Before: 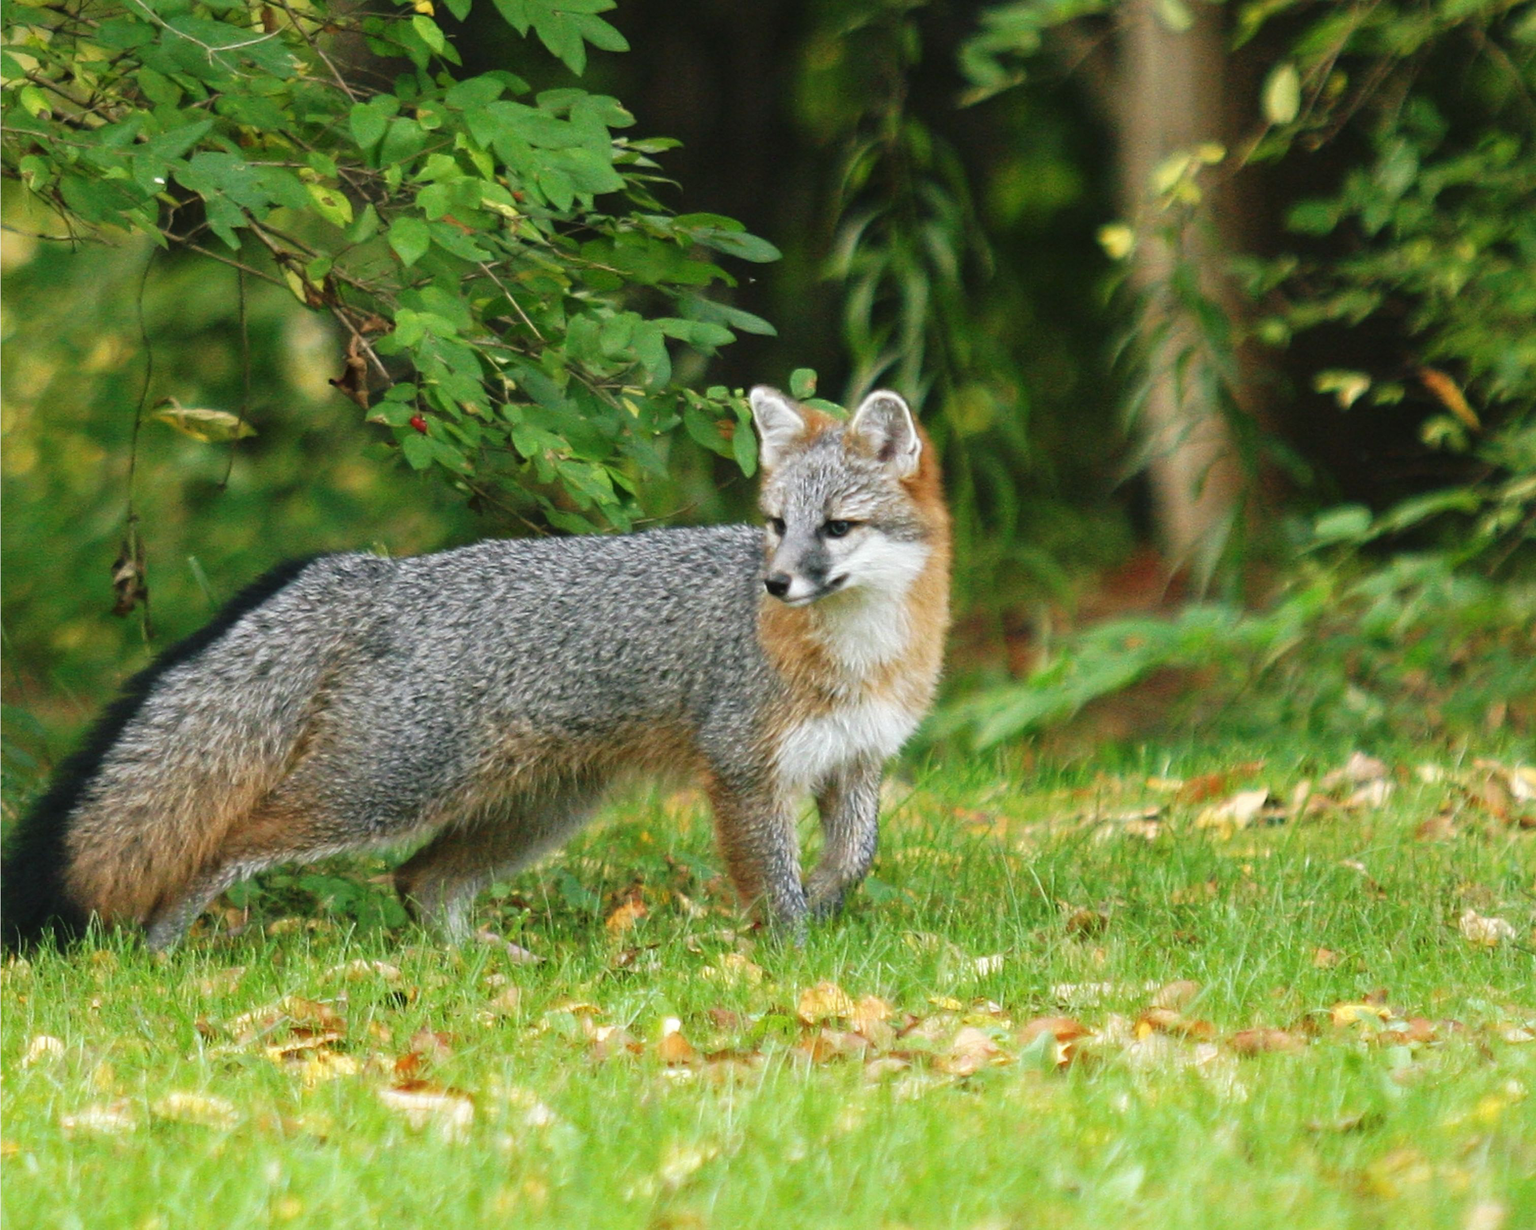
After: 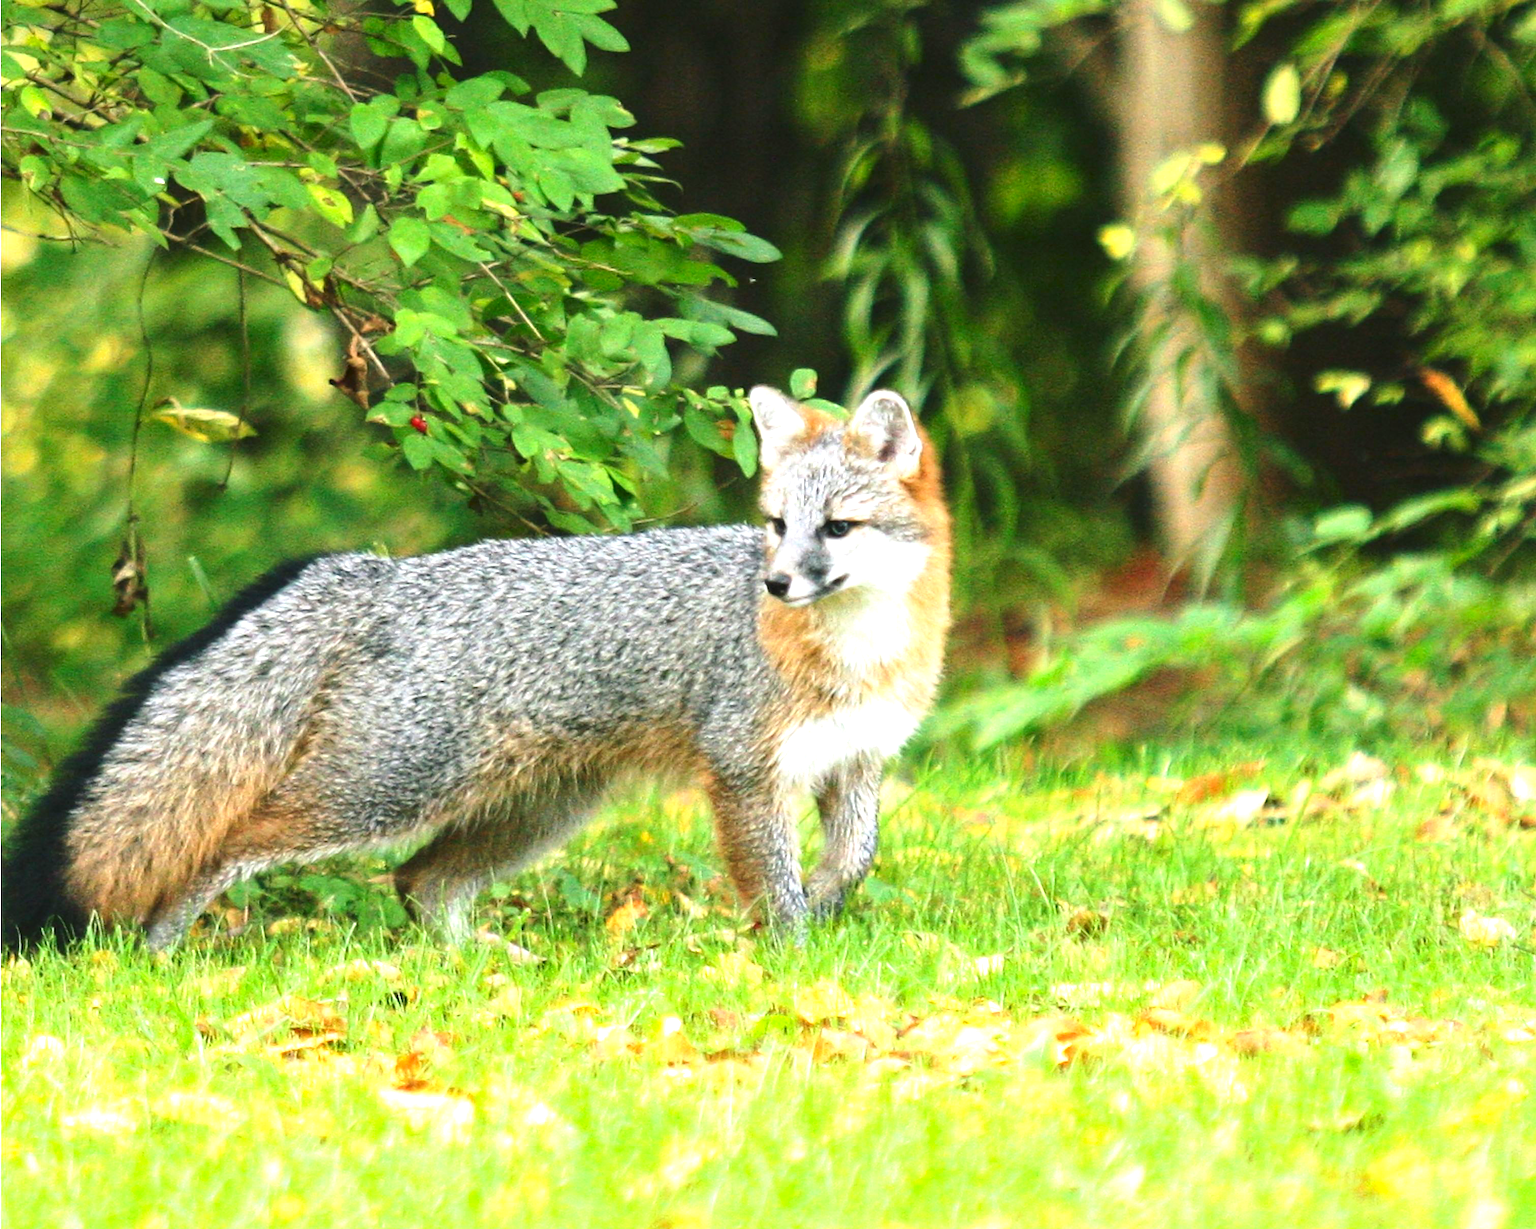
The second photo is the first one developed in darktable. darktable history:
exposure: exposure 1.061 EV, compensate highlight preservation false
contrast brightness saturation: contrast 0.15, brightness -0.01, saturation 0.1
